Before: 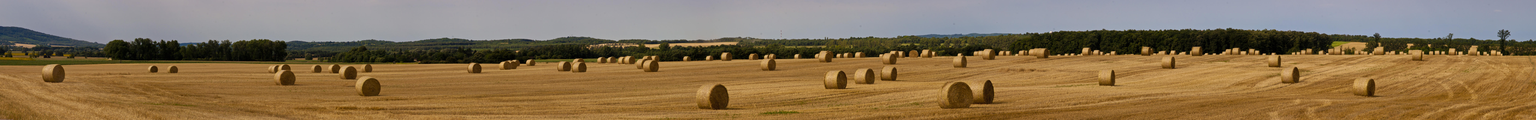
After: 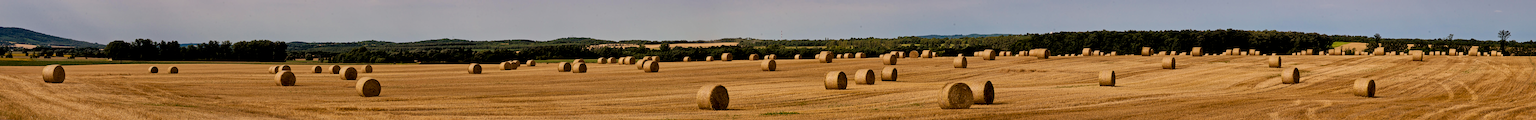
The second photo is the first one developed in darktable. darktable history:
sharpen: on, module defaults
filmic rgb: black relative exposure -7.77 EV, white relative exposure 4.46 EV, target black luminance 0%, hardness 3.76, latitude 50.86%, contrast 1.063, highlights saturation mix 9.29%, shadows ↔ highlights balance -0.279%
local contrast: mode bilateral grid, contrast 21, coarseness 49, detail 149%, midtone range 0.2
